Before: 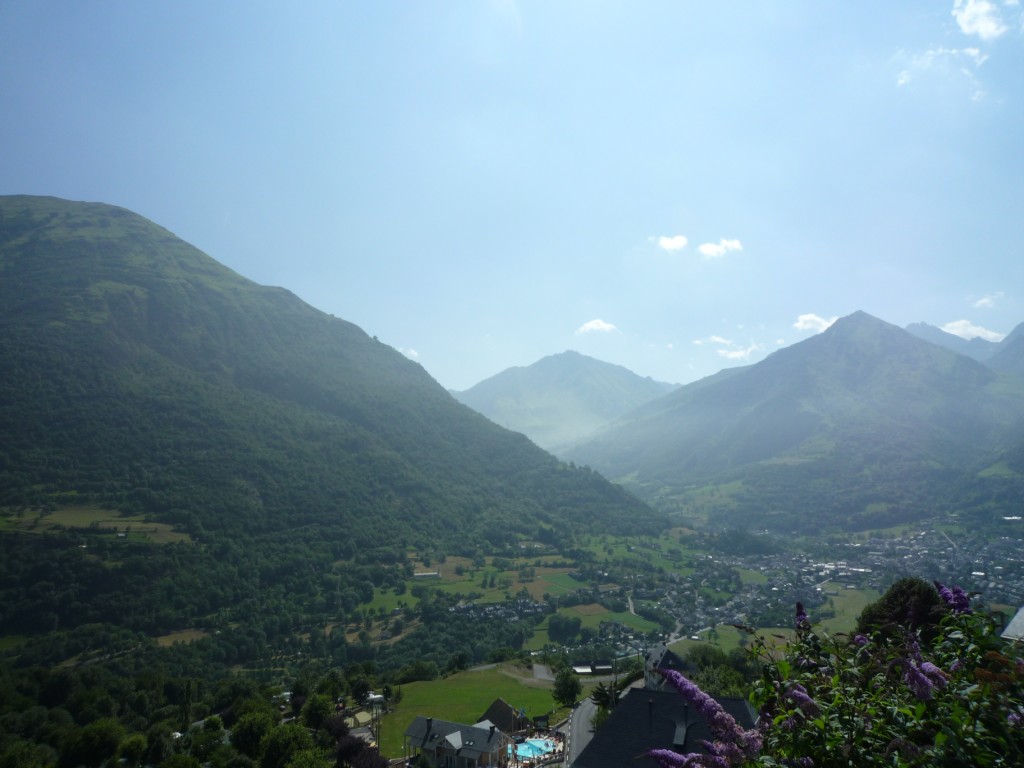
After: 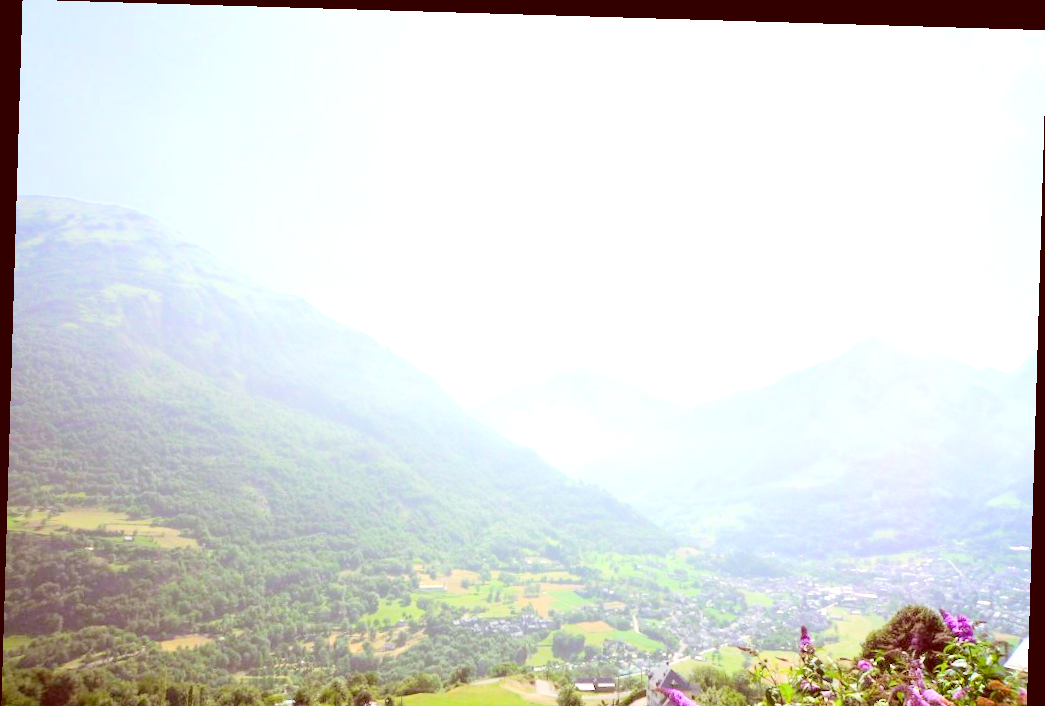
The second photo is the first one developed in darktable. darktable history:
filmic rgb: black relative exposure -6.15 EV, white relative exposure 6.96 EV, hardness 2.23, color science v6 (2022)
crop and rotate: top 0%, bottom 11.49%
rotate and perspective: rotation 1.72°, automatic cropping off
levels: levels [0.008, 0.318, 0.836]
color correction: highlights a* 9.03, highlights b* 8.71, shadows a* 40, shadows b* 40, saturation 0.8
exposure: exposure 2.25 EV, compensate highlight preservation false
color balance rgb: linear chroma grading › global chroma 3.45%, perceptual saturation grading › global saturation 11.24%, perceptual brilliance grading › global brilliance 3.04%, global vibrance 2.8%
